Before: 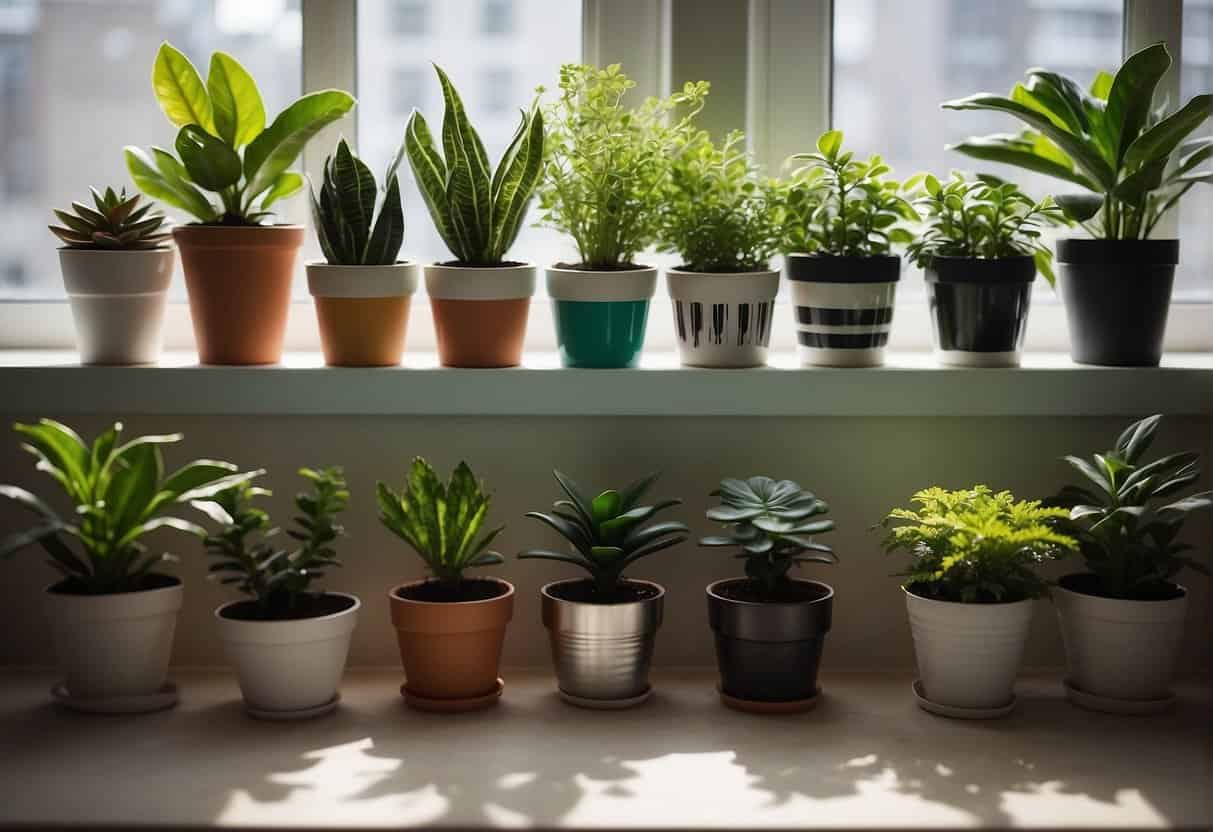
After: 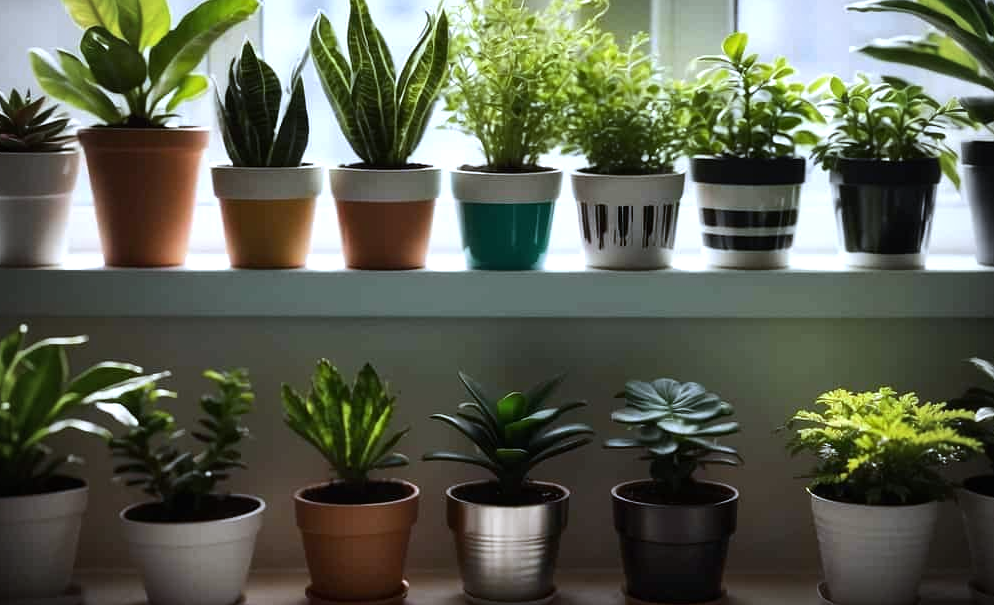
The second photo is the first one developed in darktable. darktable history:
crop: left 7.856%, top 11.836%, right 10.12%, bottom 15.387%
tone equalizer: -8 EV -0.417 EV, -7 EV -0.389 EV, -6 EV -0.333 EV, -5 EV -0.222 EV, -3 EV 0.222 EV, -2 EV 0.333 EV, -1 EV 0.389 EV, +0 EV 0.417 EV, edges refinement/feathering 500, mask exposure compensation -1.57 EV, preserve details no
white balance: red 0.931, blue 1.11
shadows and highlights: radius 331.84, shadows 53.55, highlights -100, compress 94.63%, highlights color adjustment 73.23%, soften with gaussian
vignetting: fall-off radius 60.92%
